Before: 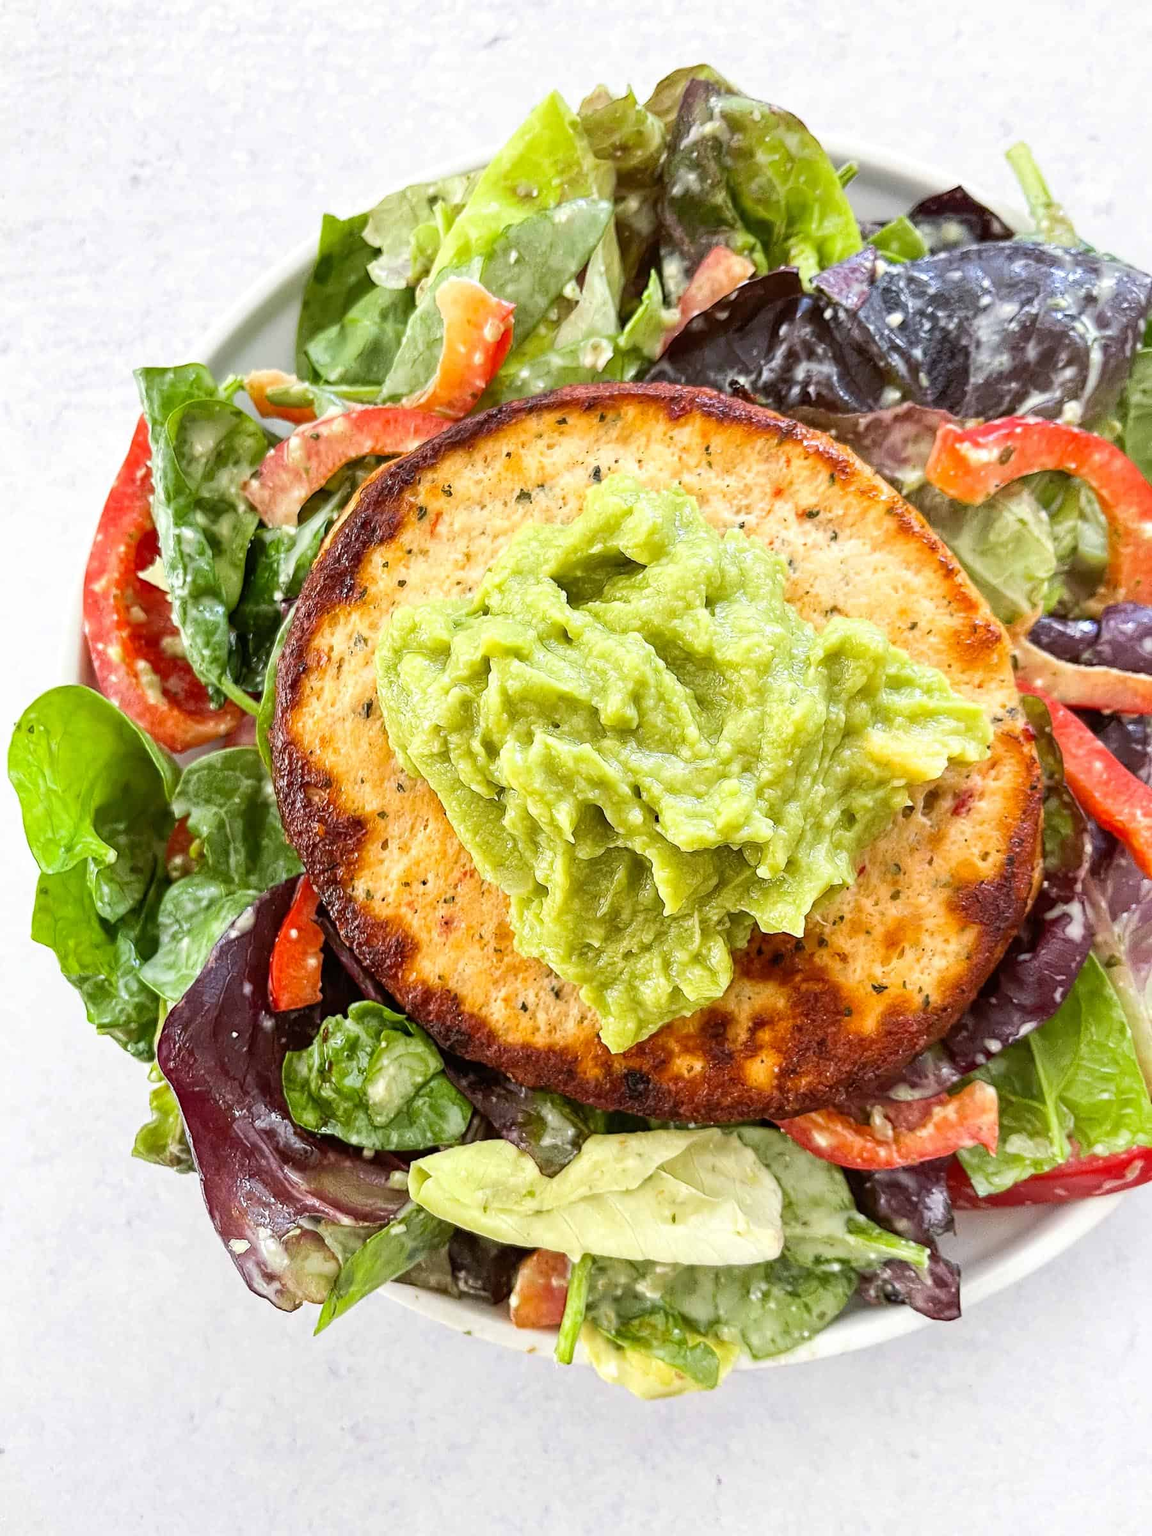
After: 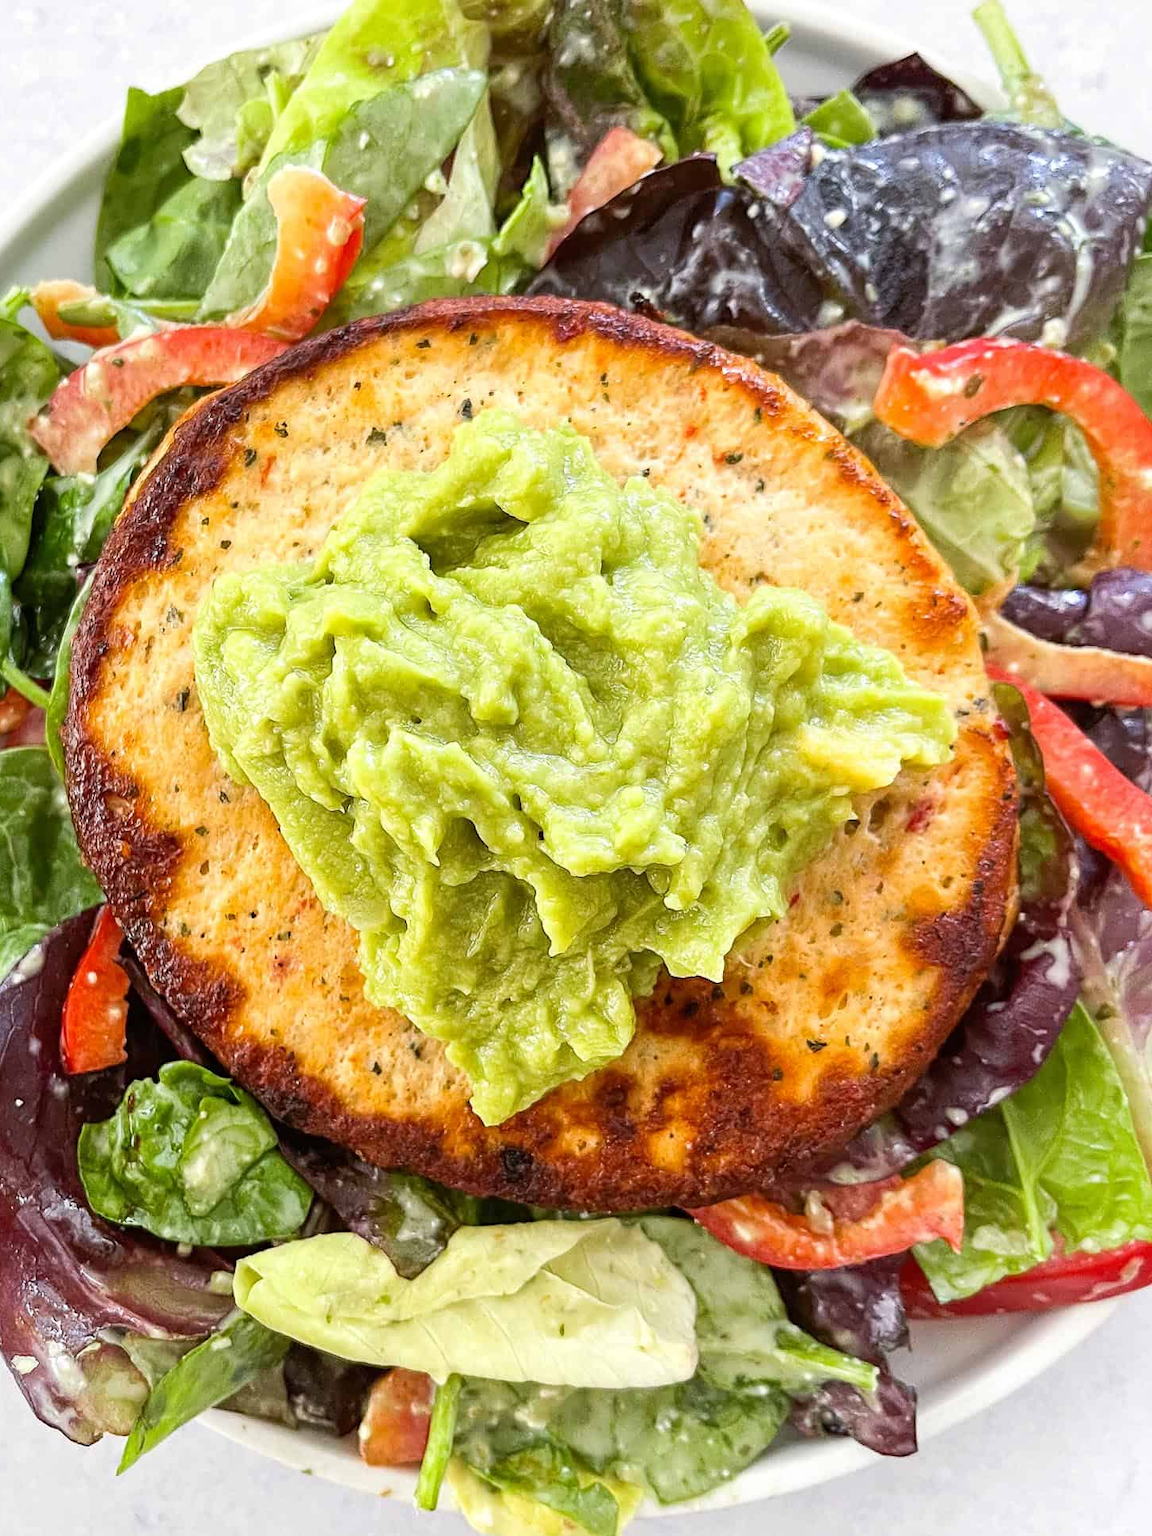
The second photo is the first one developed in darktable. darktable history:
crop: left 19.061%, top 9.366%, bottom 9.77%
